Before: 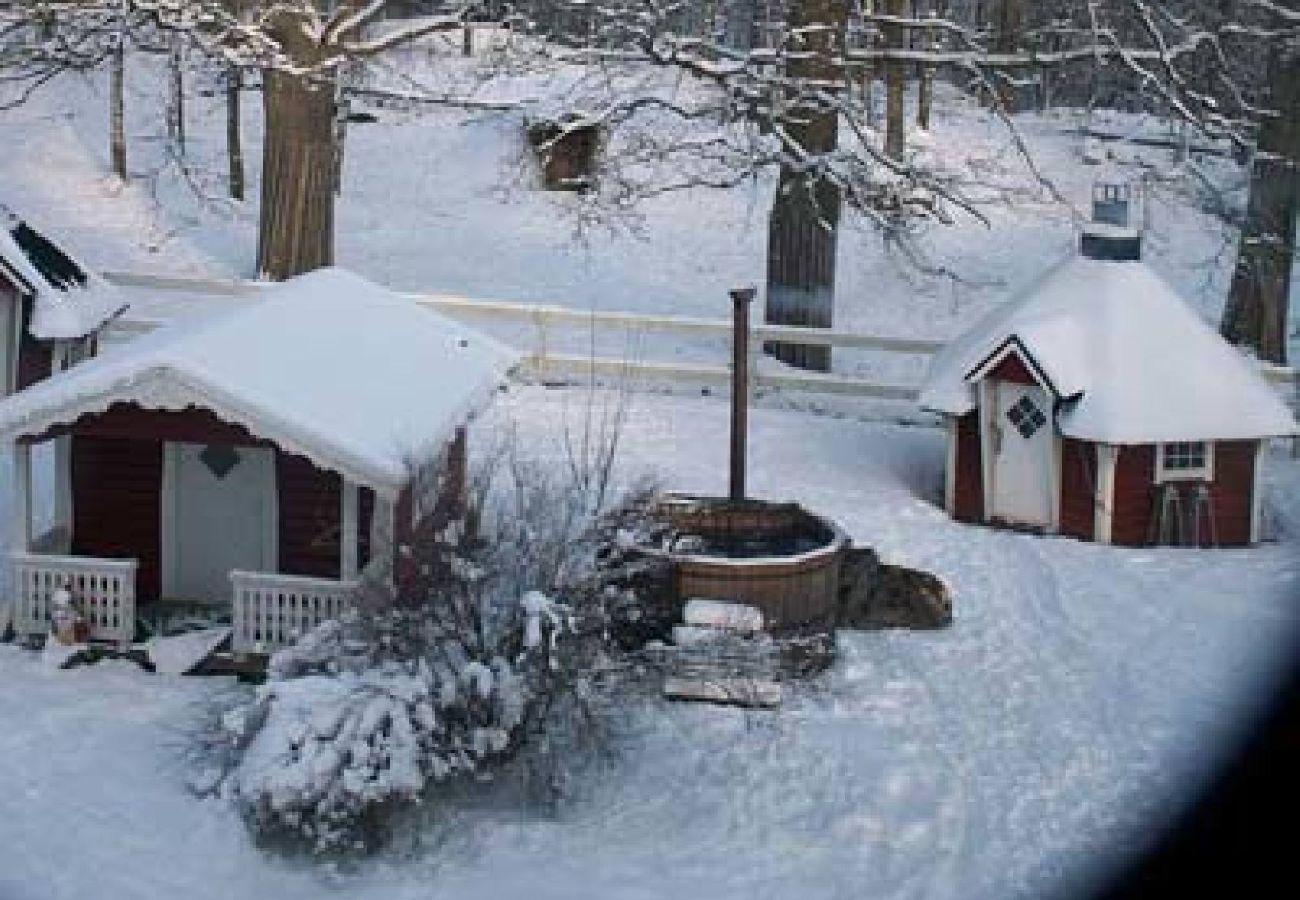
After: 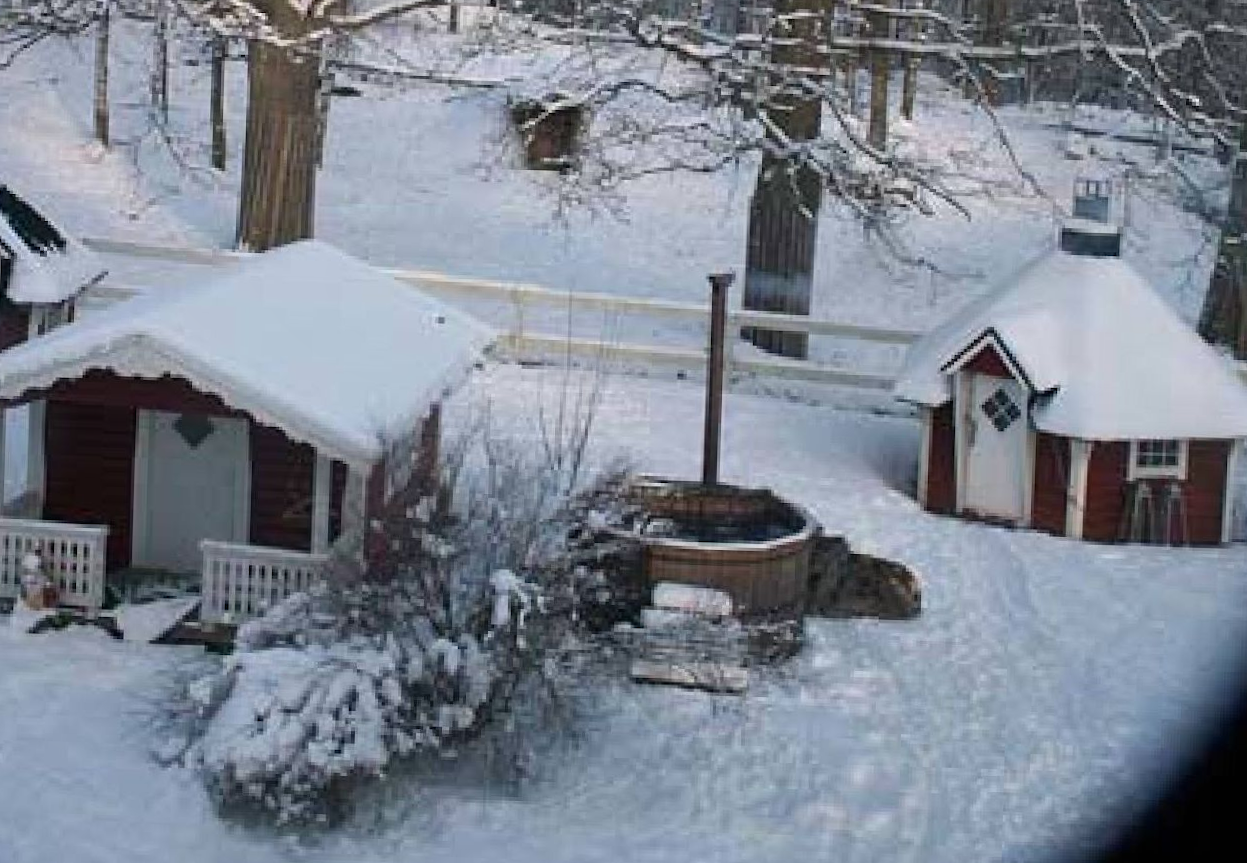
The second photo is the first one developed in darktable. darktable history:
crop and rotate: angle -1.69°
shadows and highlights: shadows 20.91, highlights -35.45, soften with gaussian
local contrast: mode bilateral grid, contrast 100, coarseness 100, detail 91%, midtone range 0.2
